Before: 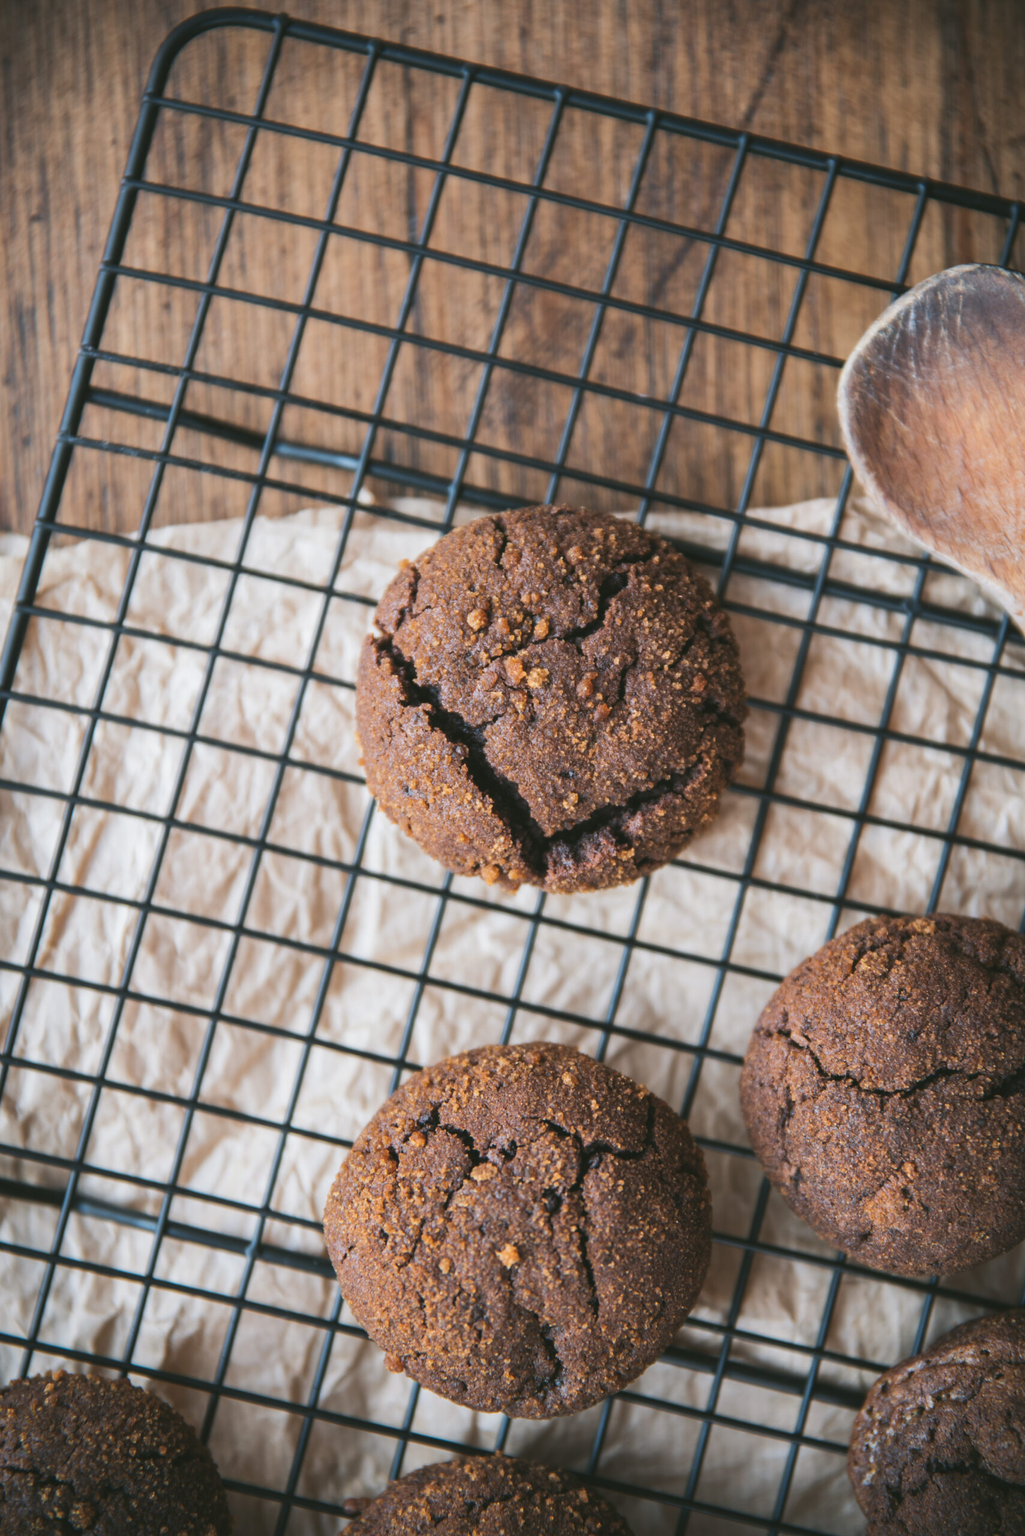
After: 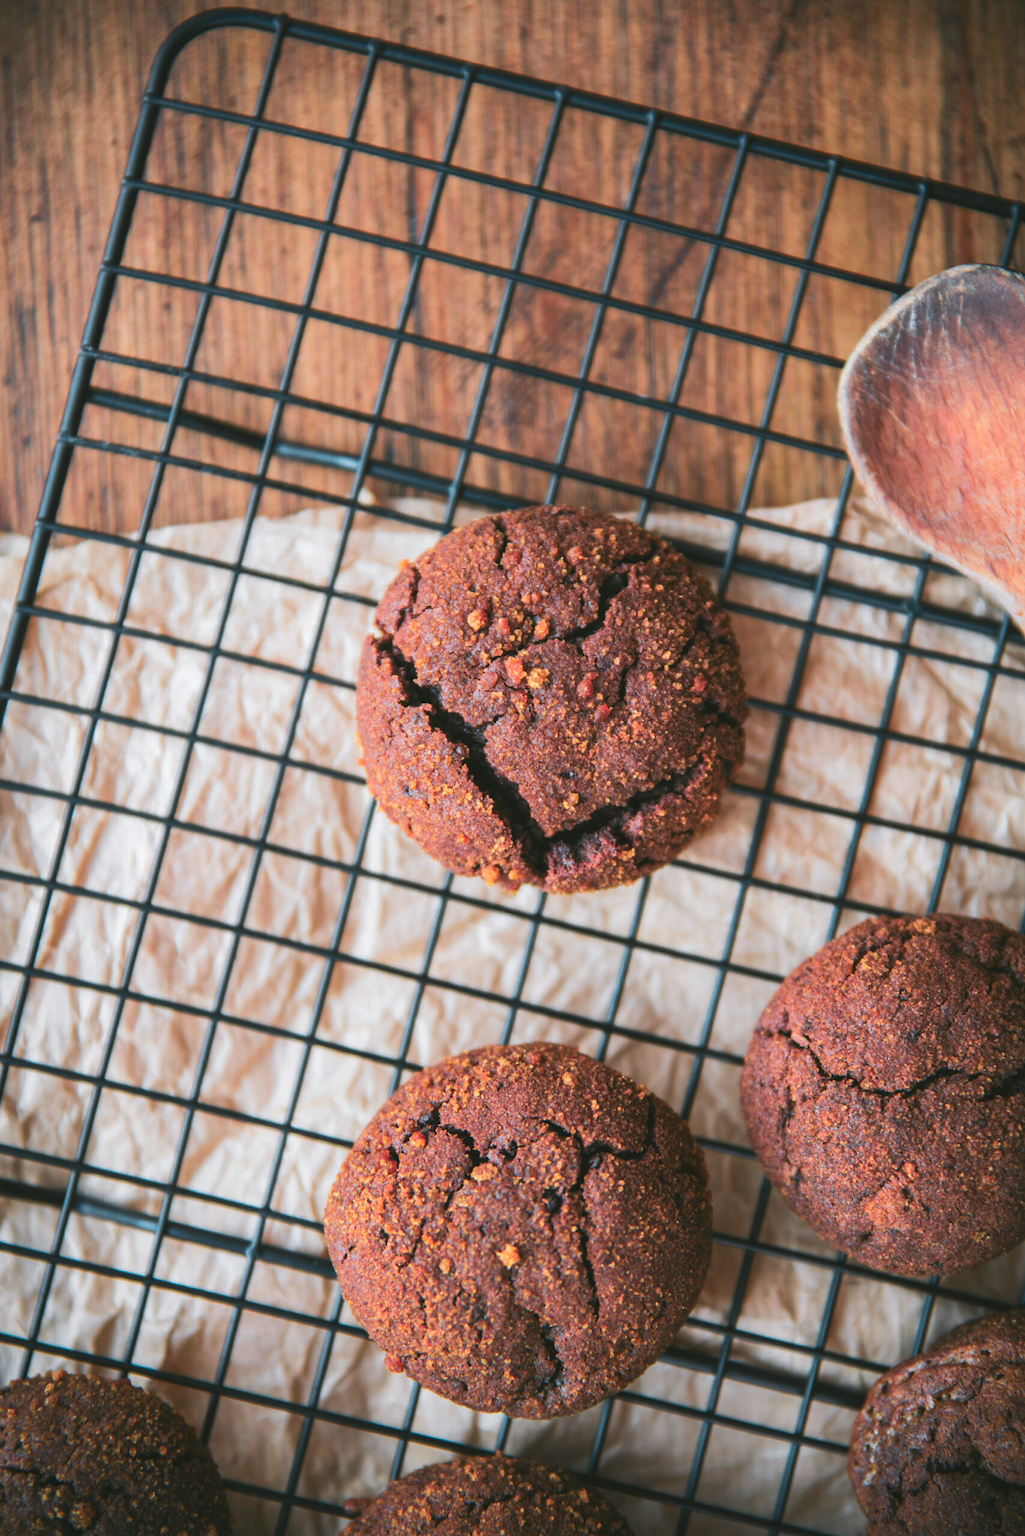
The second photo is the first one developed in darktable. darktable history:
velvia: on, module defaults
color zones: curves: ch0 [(0, 0.533) (0.126, 0.533) (0.234, 0.533) (0.368, 0.357) (0.5, 0.5) (0.625, 0.5) (0.74, 0.637) (0.875, 0.5)]; ch1 [(0.004, 0.708) (0.129, 0.662) (0.25, 0.5) (0.375, 0.331) (0.496, 0.396) (0.625, 0.649) (0.739, 0.26) (0.875, 0.5) (1, 0.478)]; ch2 [(0, 0.409) (0.132, 0.403) (0.236, 0.558) (0.379, 0.448) (0.5, 0.5) (0.625, 0.5) (0.691, 0.39) (0.875, 0.5)]
